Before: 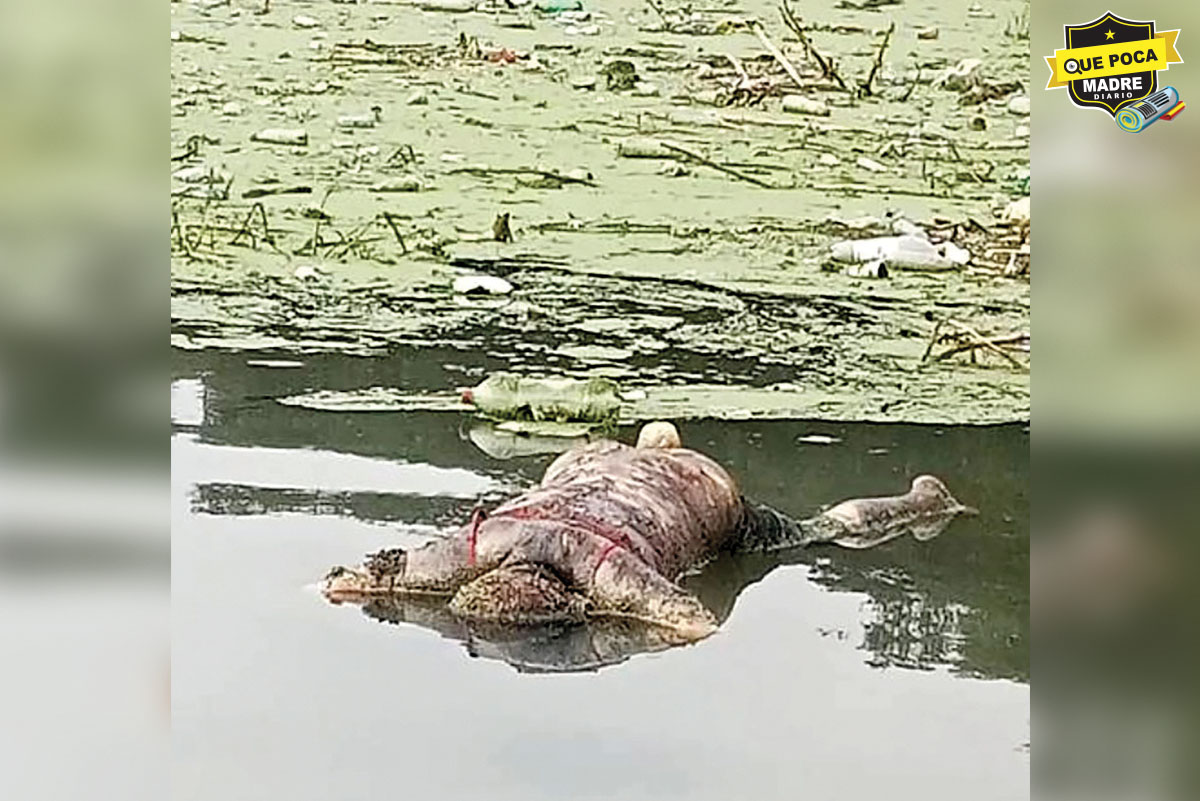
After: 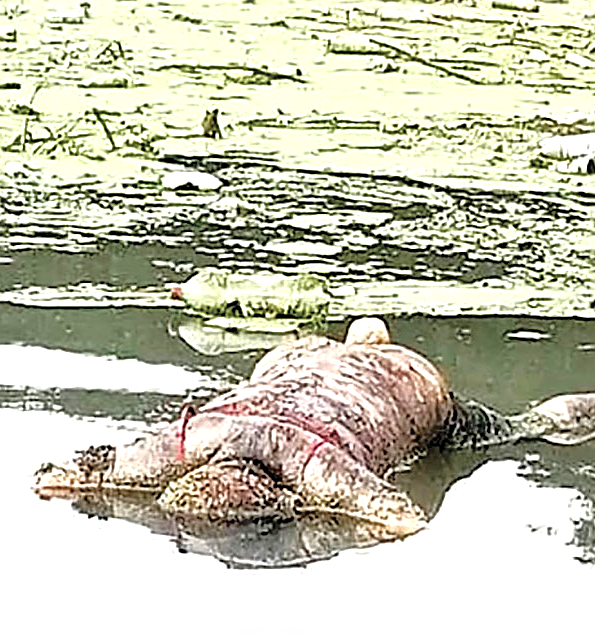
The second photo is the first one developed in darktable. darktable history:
sharpen: amount 0.561
exposure: black level correction 0, exposure 0.696 EV, compensate highlight preservation false
crop and rotate: angle 0.016°, left 24.278%, top 13.067%, right 26.09%, bottom 7.699%
tone equalizer: -8 EV 0.007 EV, -7 EV -0.031 EV, -6 EV 0.025 EV, -5 EV 0.036 EV, -4 EV 0.283 EV, -3 EV 0.624 EV, -2 EV 0.582 EV, -1 EV 0.205 EV, +0 EV 0.041 EV
